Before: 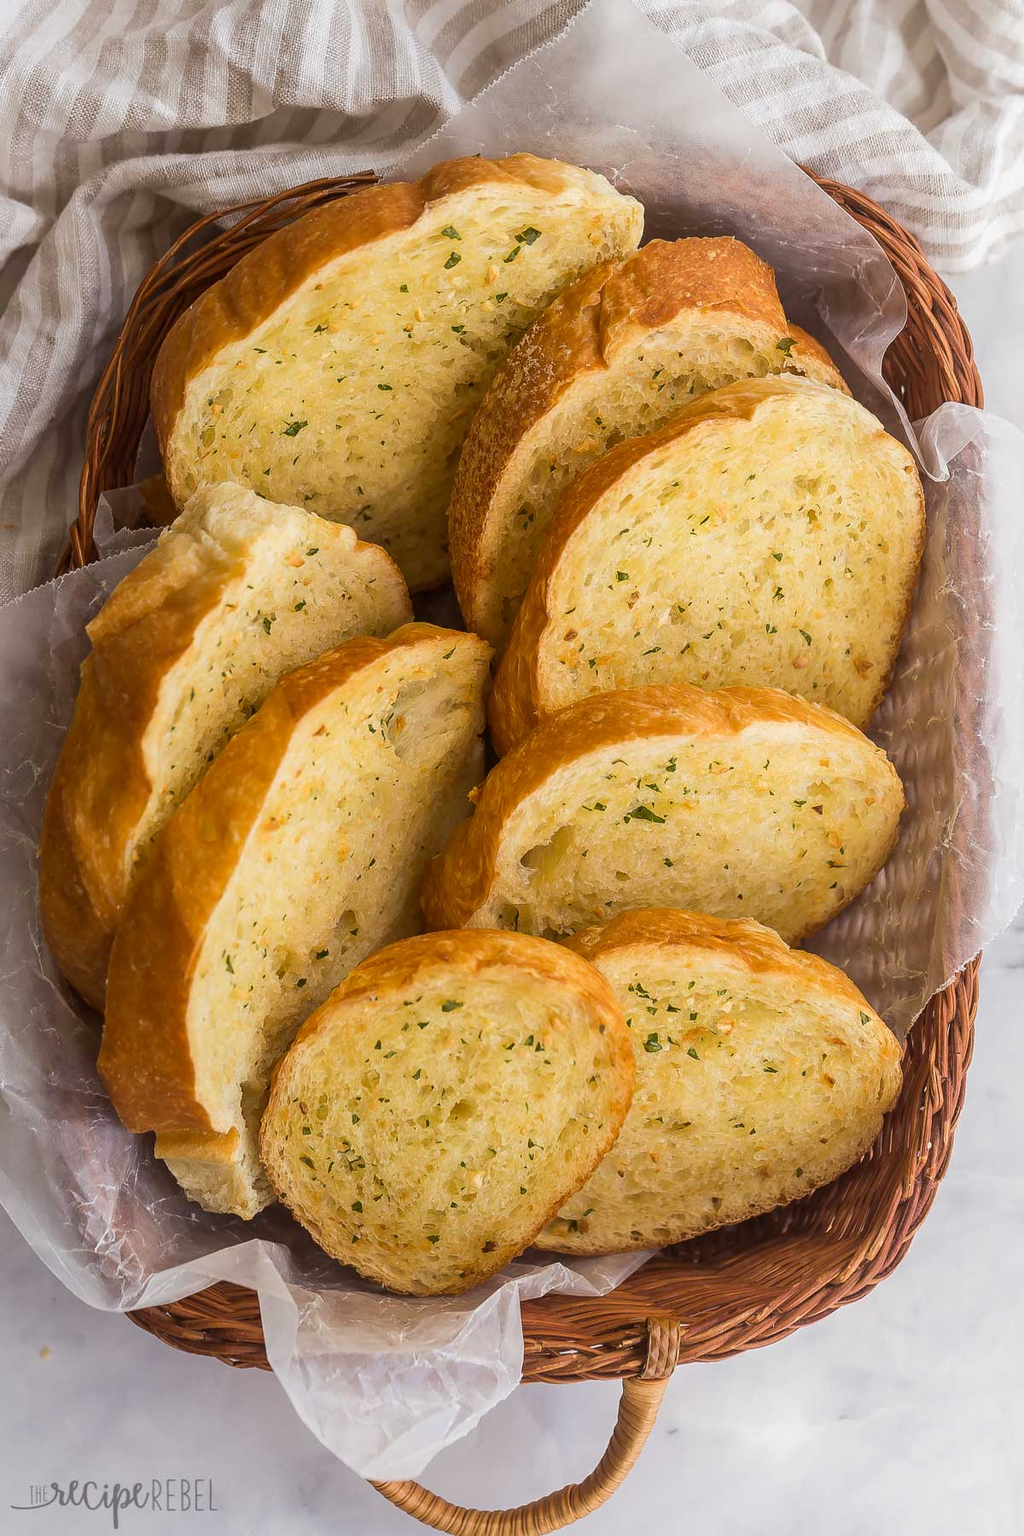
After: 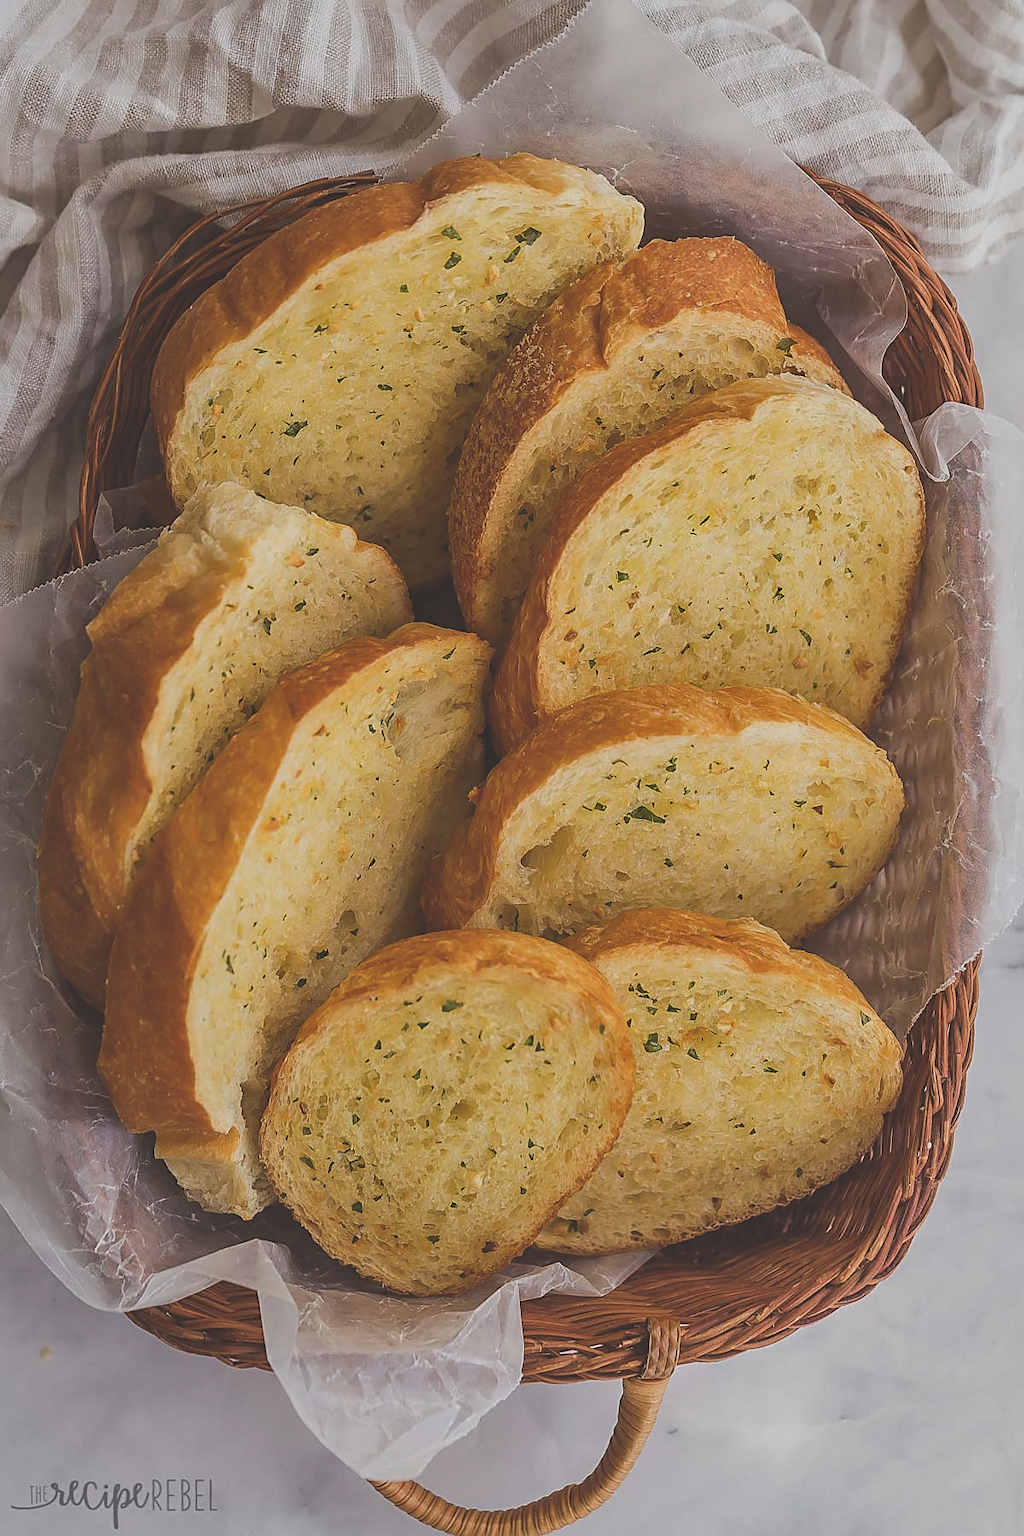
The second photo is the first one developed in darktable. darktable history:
sharpen: on, module defaults
shadows and highlights: highlights color adjustment 46.22%, low approximation 0.01, soften with gaussian
exposure: black level correction -0.038, exposure -0.498 EV, compensate highlight preservation false
